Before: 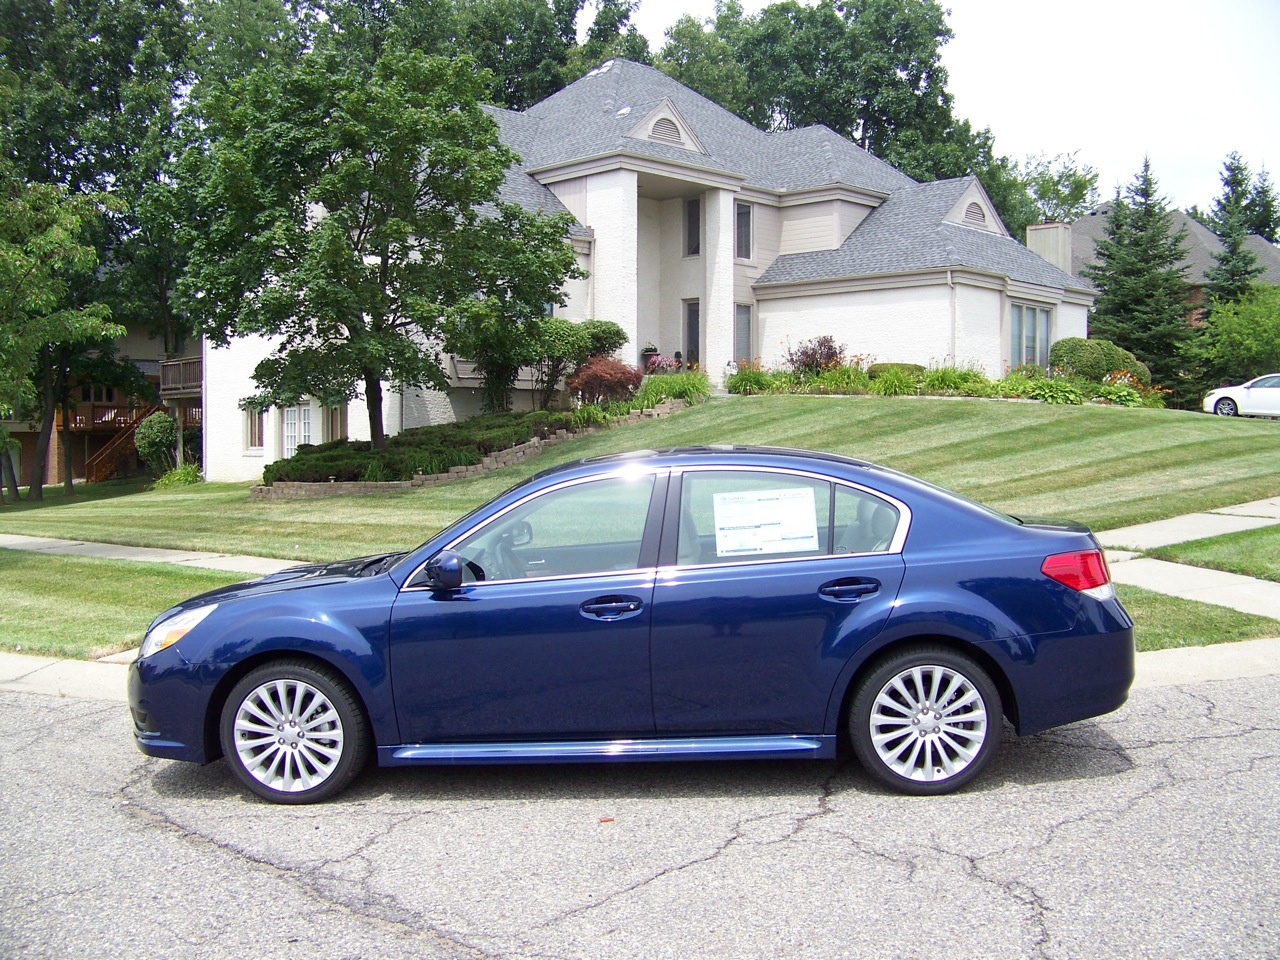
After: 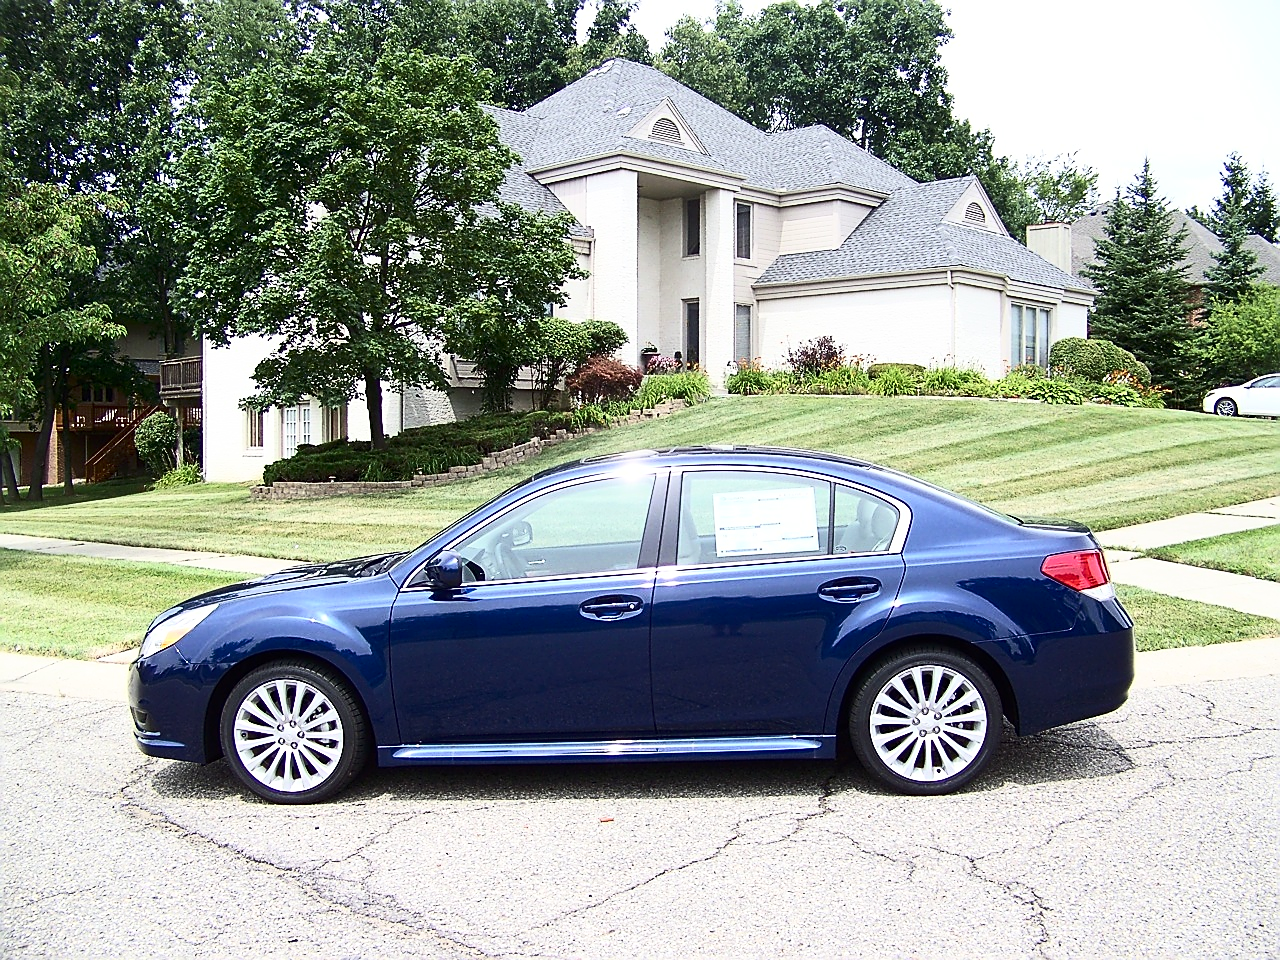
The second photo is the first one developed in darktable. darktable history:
sharpen: radius 1.396, amount 1.263, threshold 0.642
contrast brightness saturation: contrast 0.371, brightness 0.11
